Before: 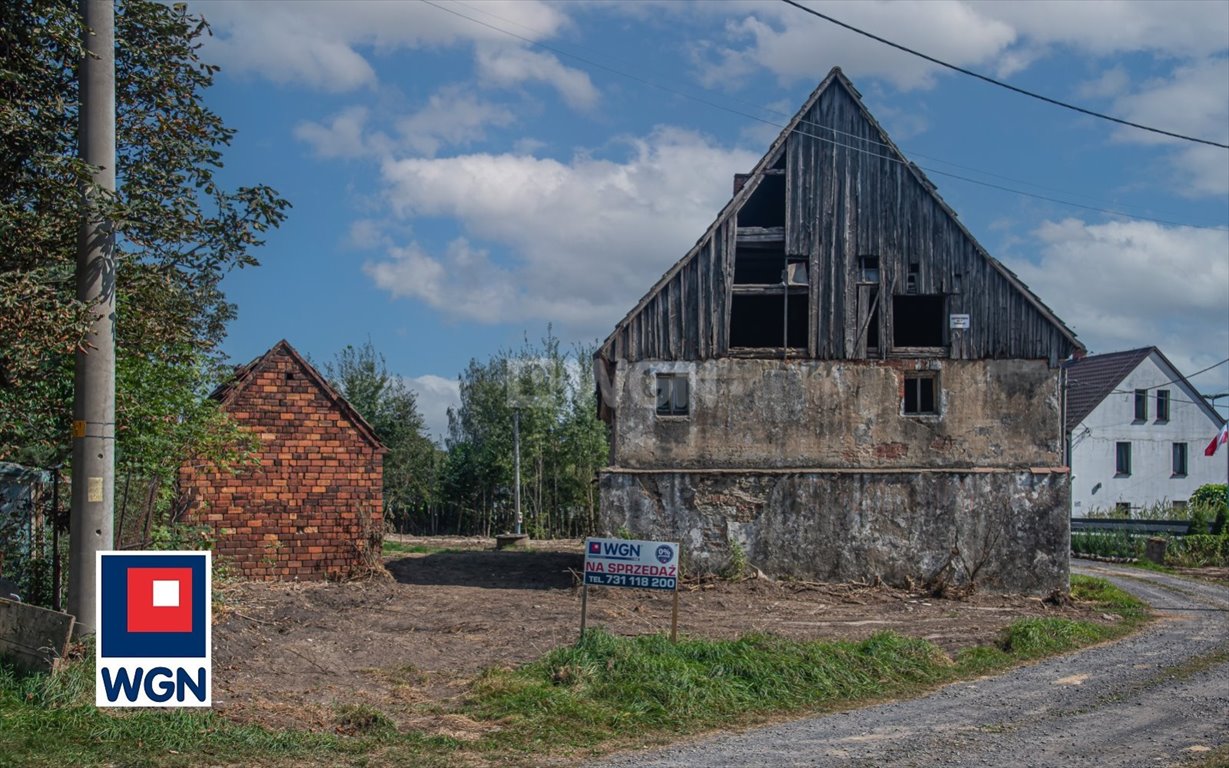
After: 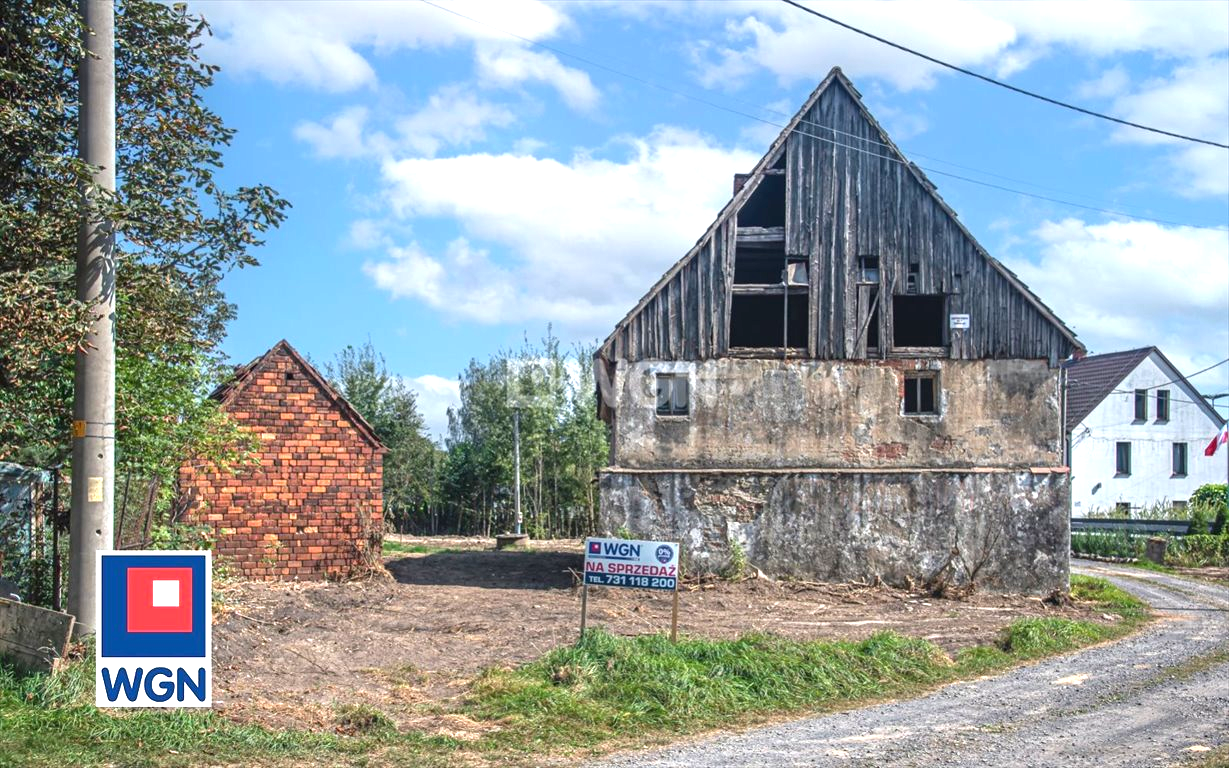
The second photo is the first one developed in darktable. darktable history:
exposure: black level correction 0, exposure 1.45 EV, compensate highlight preservation false
